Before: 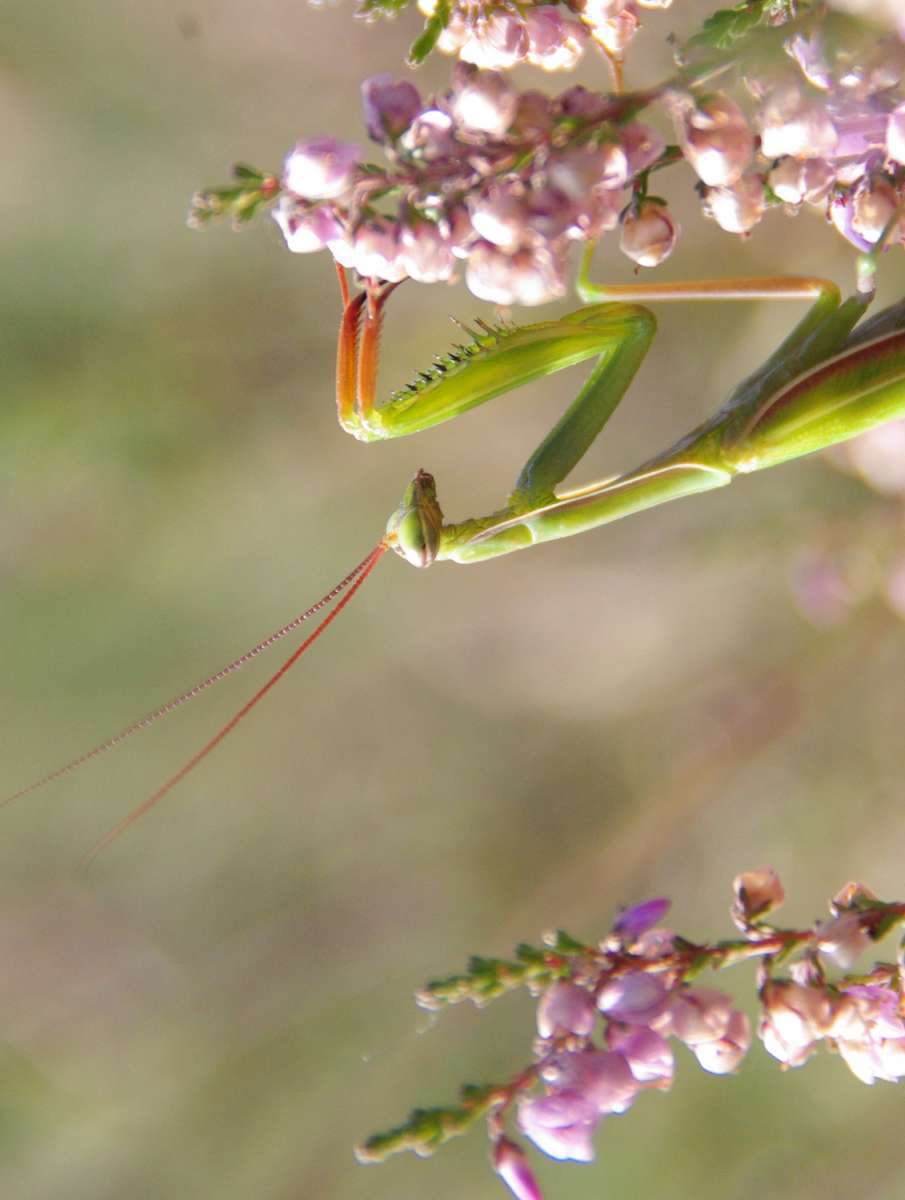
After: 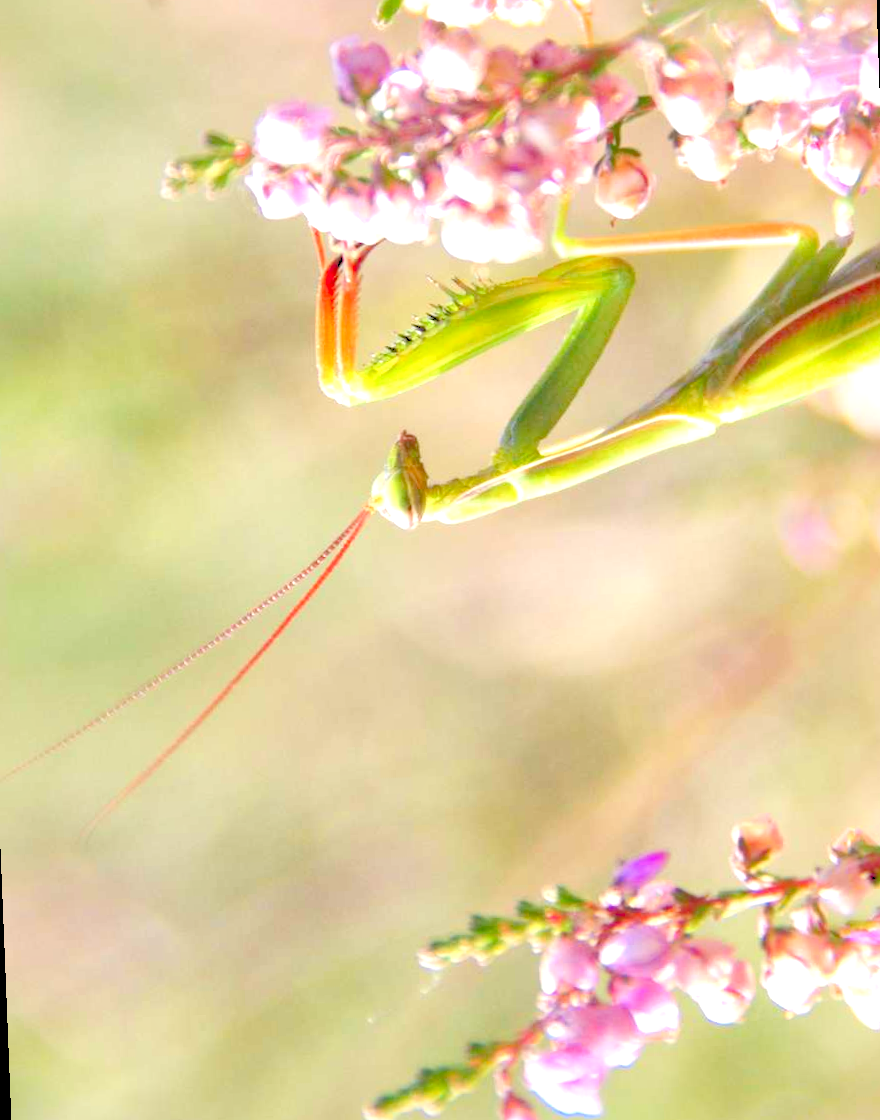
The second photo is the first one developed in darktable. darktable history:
rgb levels: preserve colors sum RGB, levels [[0.038, 0.433, 0.934], [0, 0.5, 1], [0, 0.5, 1]]
local contrast: mode bilateral grid, contrast 20, coarseness 50, detail 179%, midtone range 0.2
levels: levels [0.008, 0.318, 0.836]
rotate and perspective: rotation -2.12°, lens shift (vertical) 0.009, lens shift (horizontal) -0.008, automatic cropping original format, crop left 0.036, crop right 0.964, crop top 0.05, crop bottom 0.959
